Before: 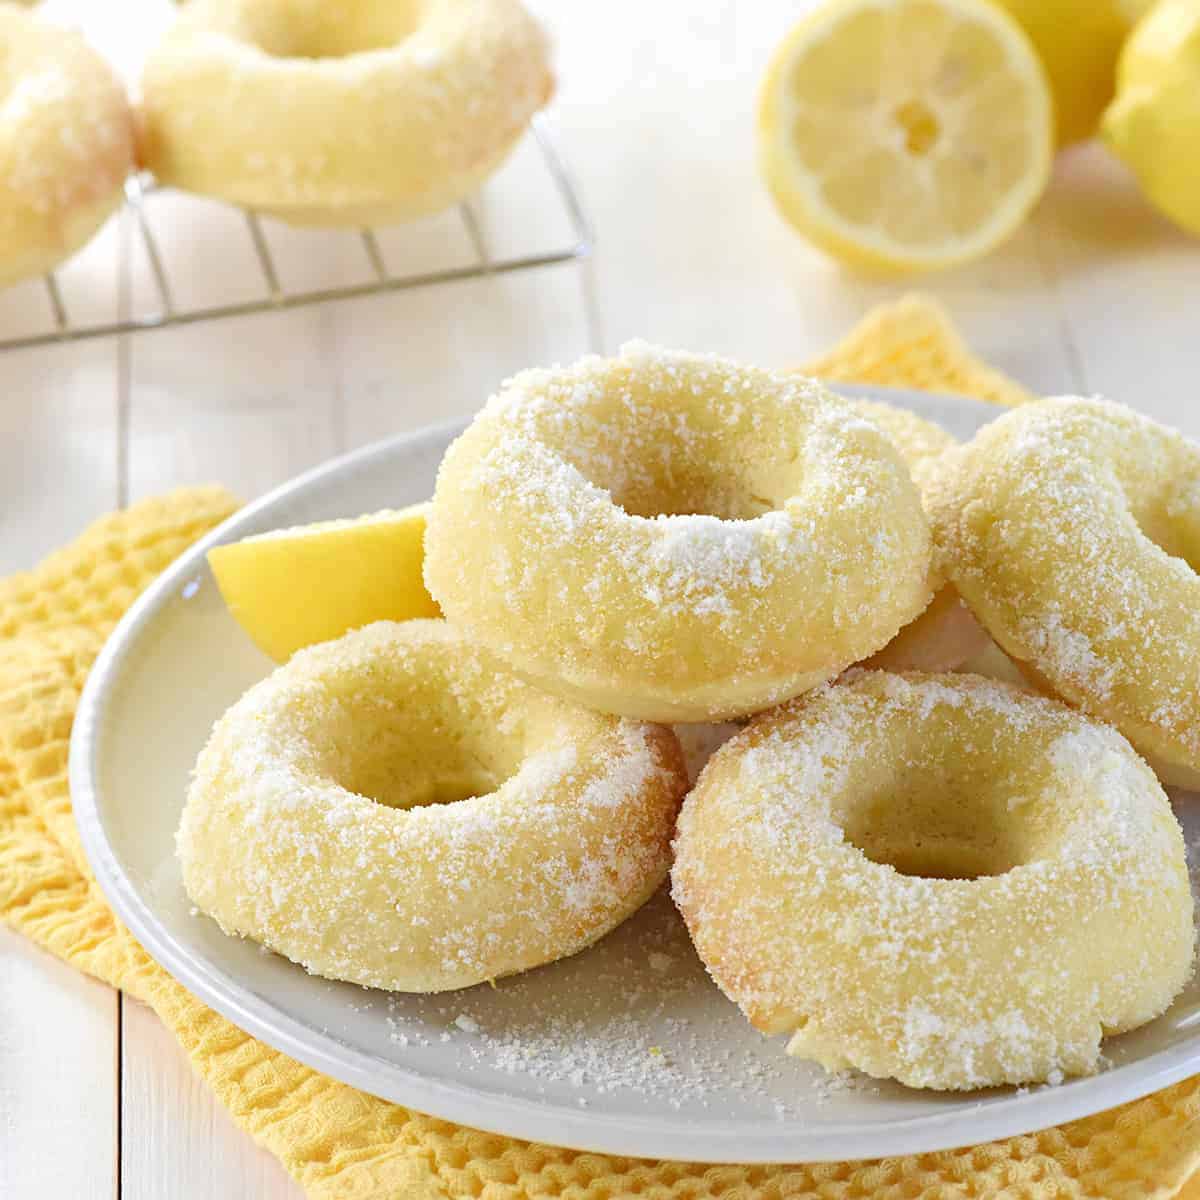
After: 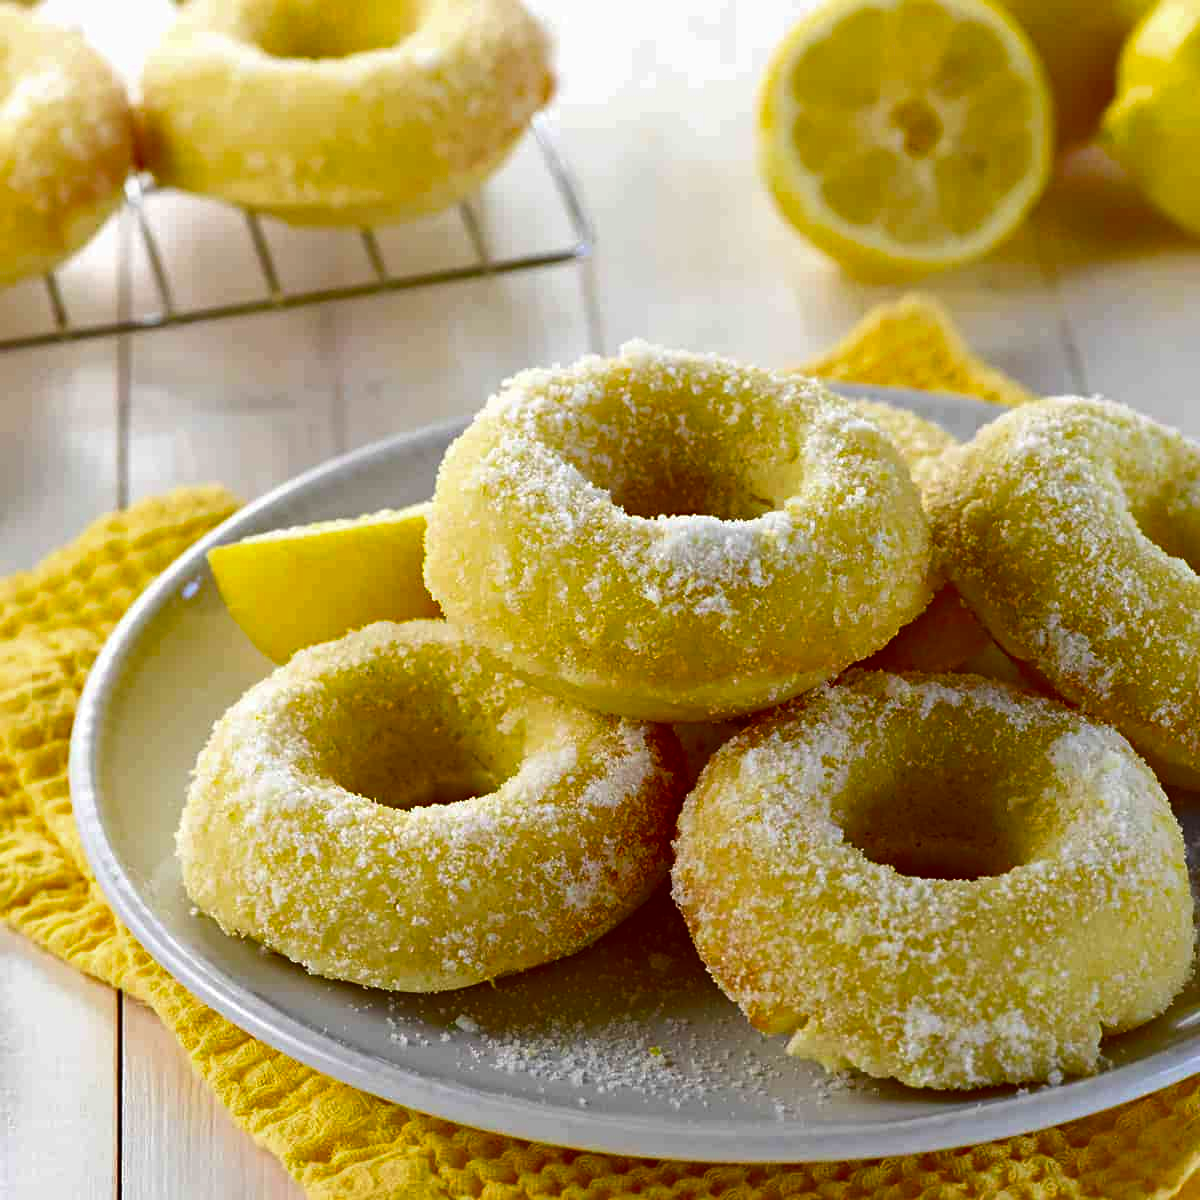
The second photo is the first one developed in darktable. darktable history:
color balance rgb: linear chroma grading › global chroma 15.479%, perceptual saturation grading › global saturation 19.501%
contrast brightness saturation: contrast 0.085, brightness -0.61, saturation 0.174
